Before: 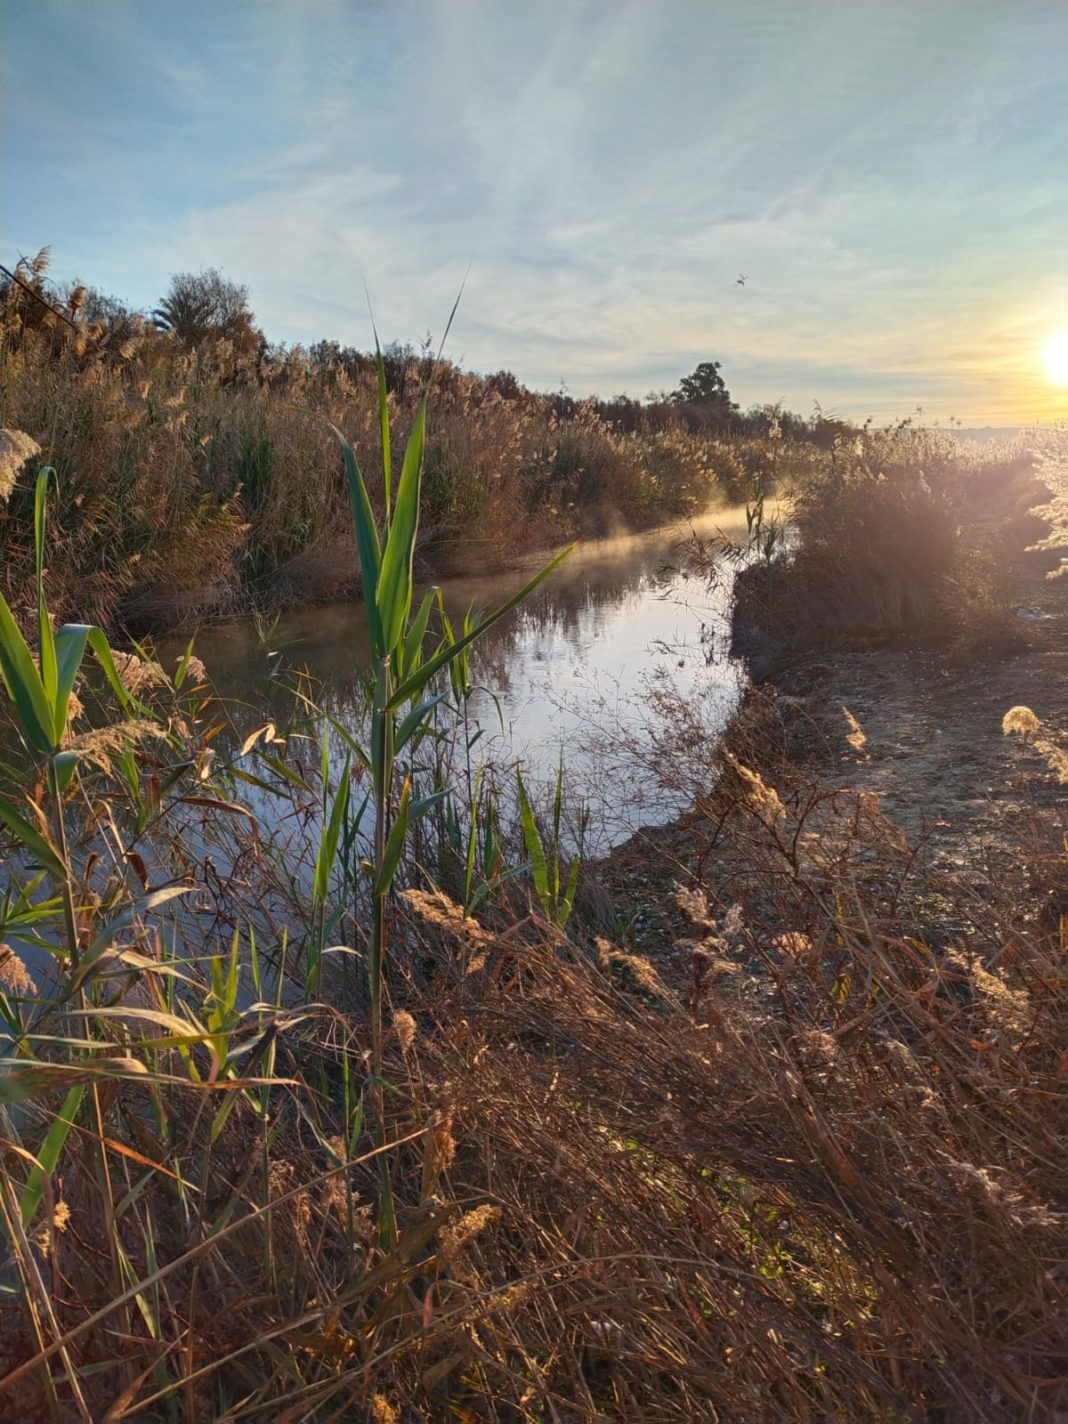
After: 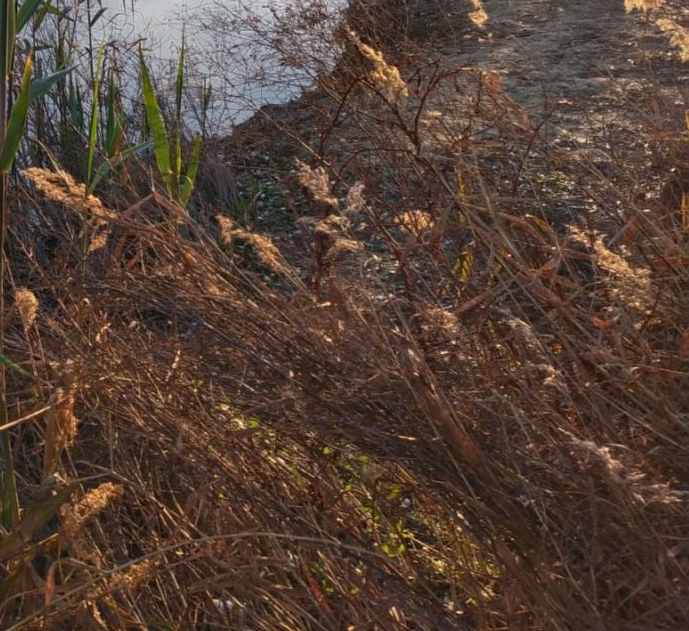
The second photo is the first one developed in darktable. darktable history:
crop and rotate: left 35.433%, top 50.725%, bottom 4.957%
